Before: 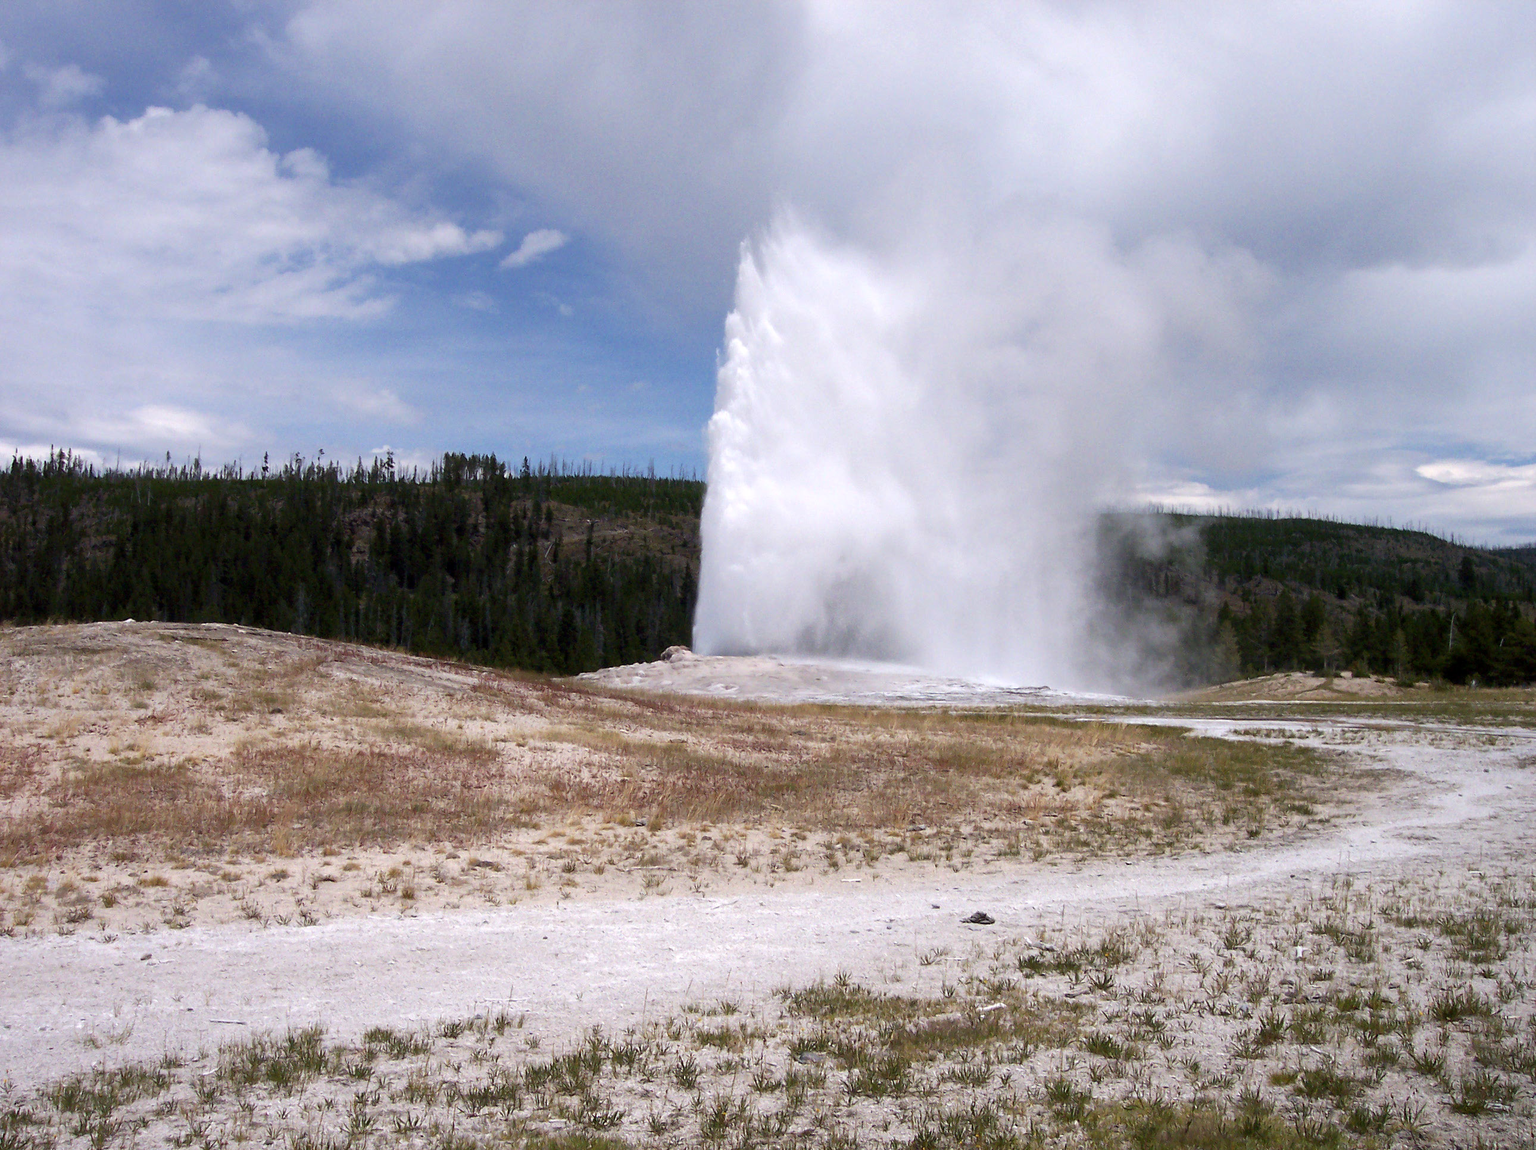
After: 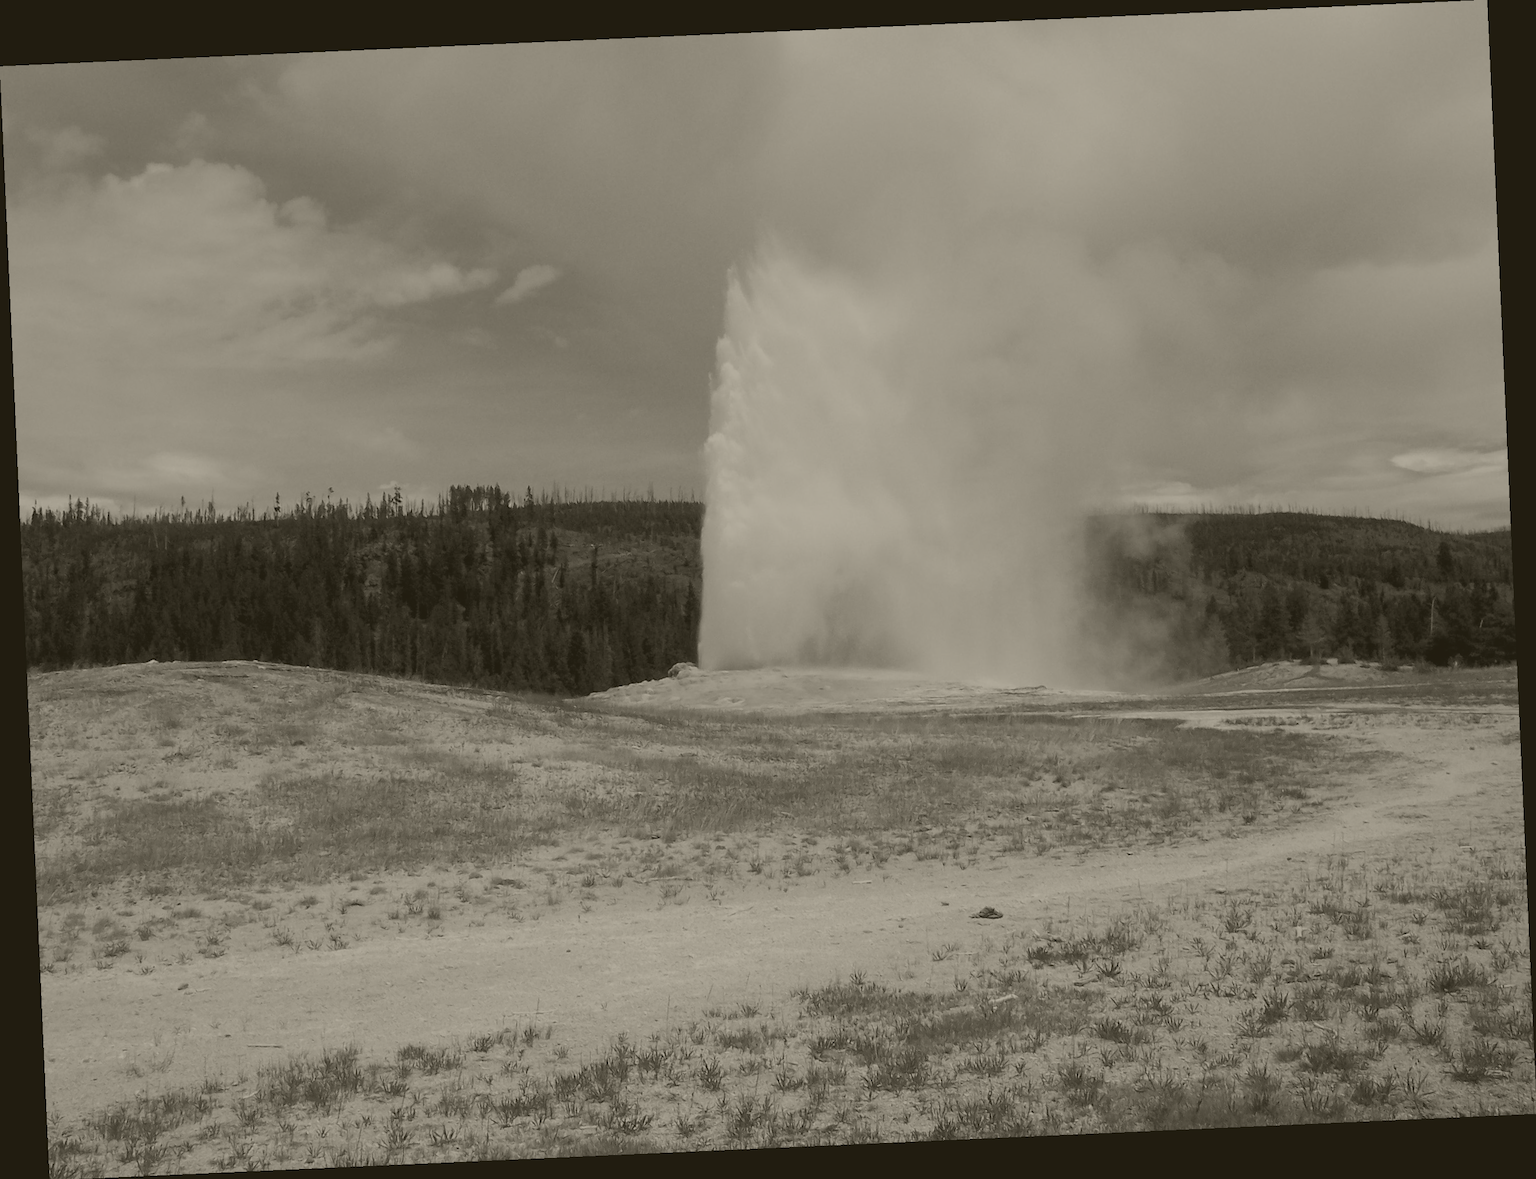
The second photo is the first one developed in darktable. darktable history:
rotate and perspective: rotation -2.56°, automatic cropping off
colorize: hue 41.44°, saturation 22%, source mix 60%, lightness 10.61%
